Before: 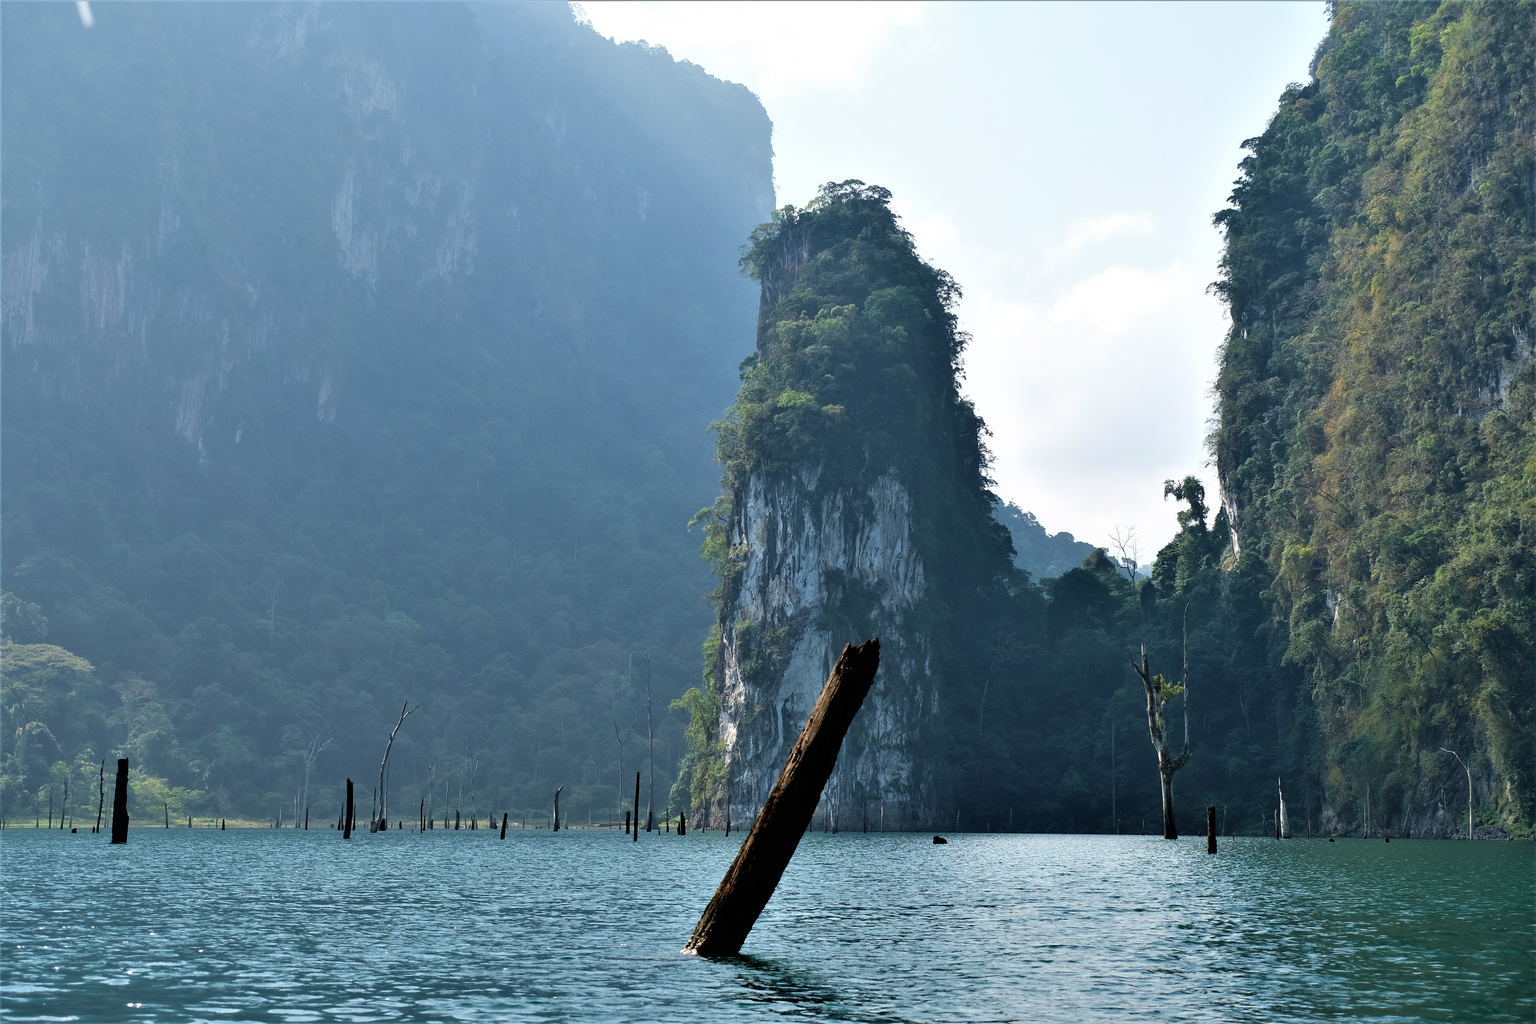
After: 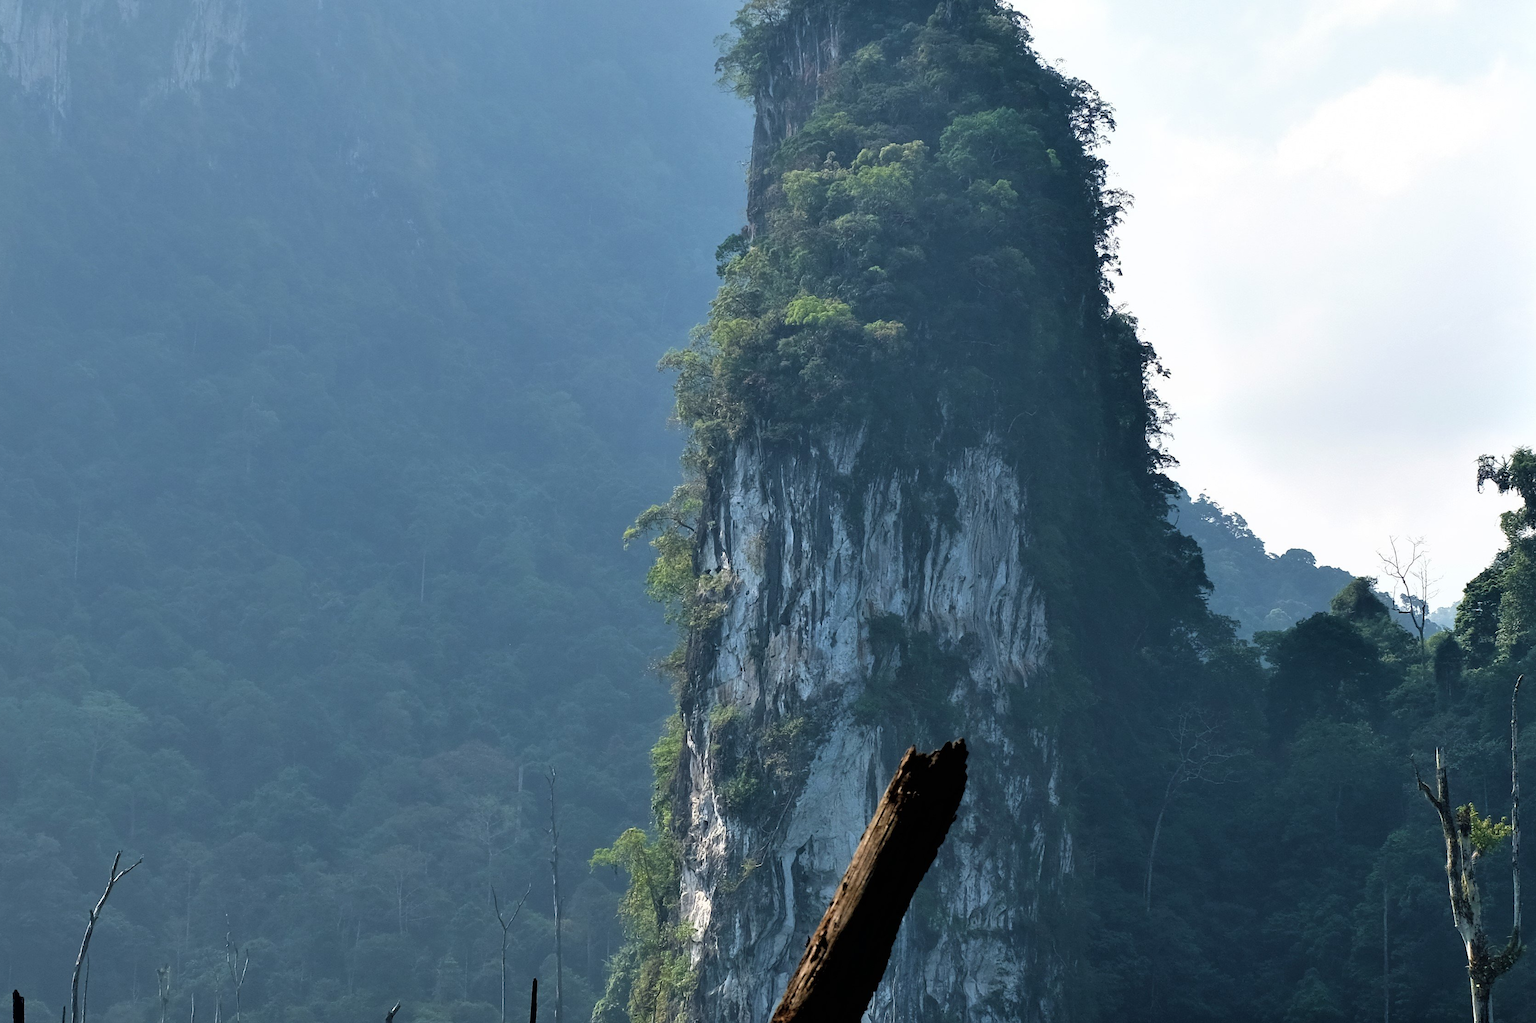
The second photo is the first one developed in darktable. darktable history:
crop and rotate: left 22.13%, top 22.054%, right 22.026%, bottom 22.102%
tone equalizer: on, module defaults
